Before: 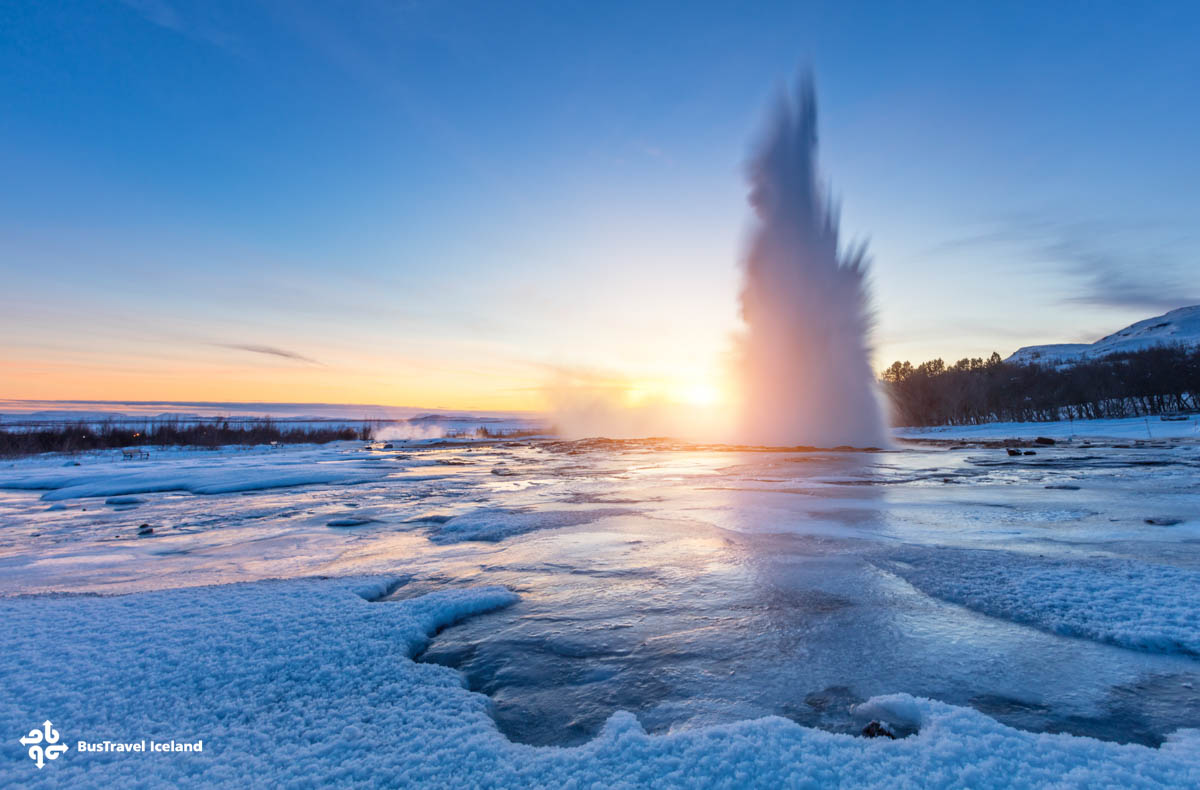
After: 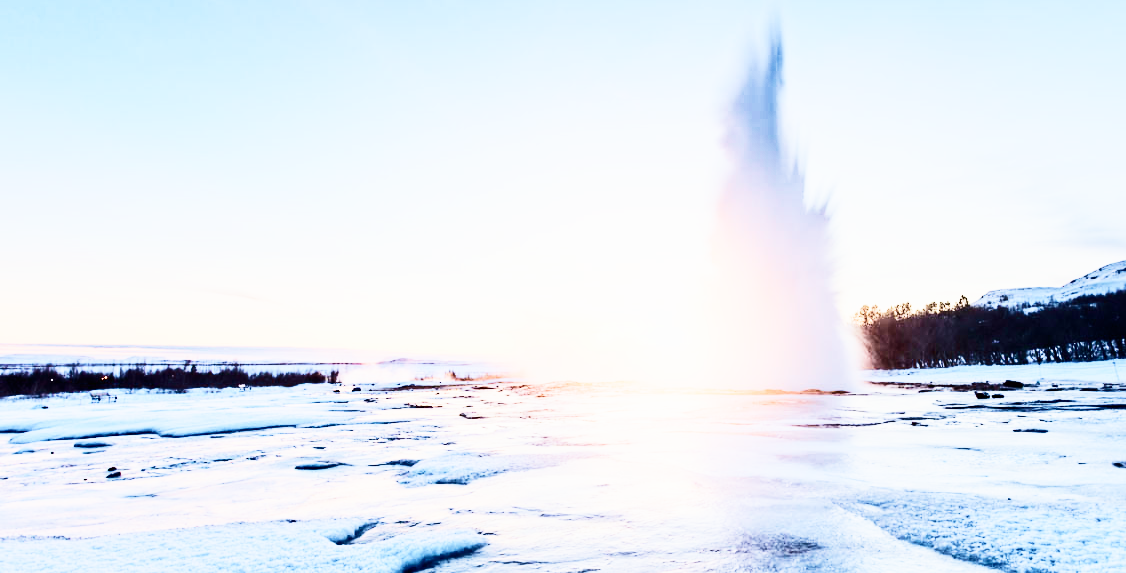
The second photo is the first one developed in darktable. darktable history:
sharpen: radius 5.325, amount 0.312, threshold 26.433
contrast brightness saturation: contrast 0.28
sigmoid: contrast 1.69, skew -0.23, preserve hue 0%, red attenuation 0.1, red rotation 0.035, green attenuation 0.1, green rotation -0.017, blue attenuation 0.15, blue rotation -0.052, base primaries Rec2020
color balance rgb: perceptual saturation grading › highlights -31.88%, perceptual saturation grading › mid-tones 5.8%, perceptual saturation grading › shadows 18.12%, perceptual brilliance grading › highlights 3.62%, perceptual brilliance grading › mid-tones -18.12%, perceptual brilliance grading › shadows -41.3%
exposure: black level correction 0, exposure 2 EV, compensate highlight preservation false
crop: left 2.737%, top 7.287%, right 3.421%, bottom 20.179%
velvia: strength 40%
